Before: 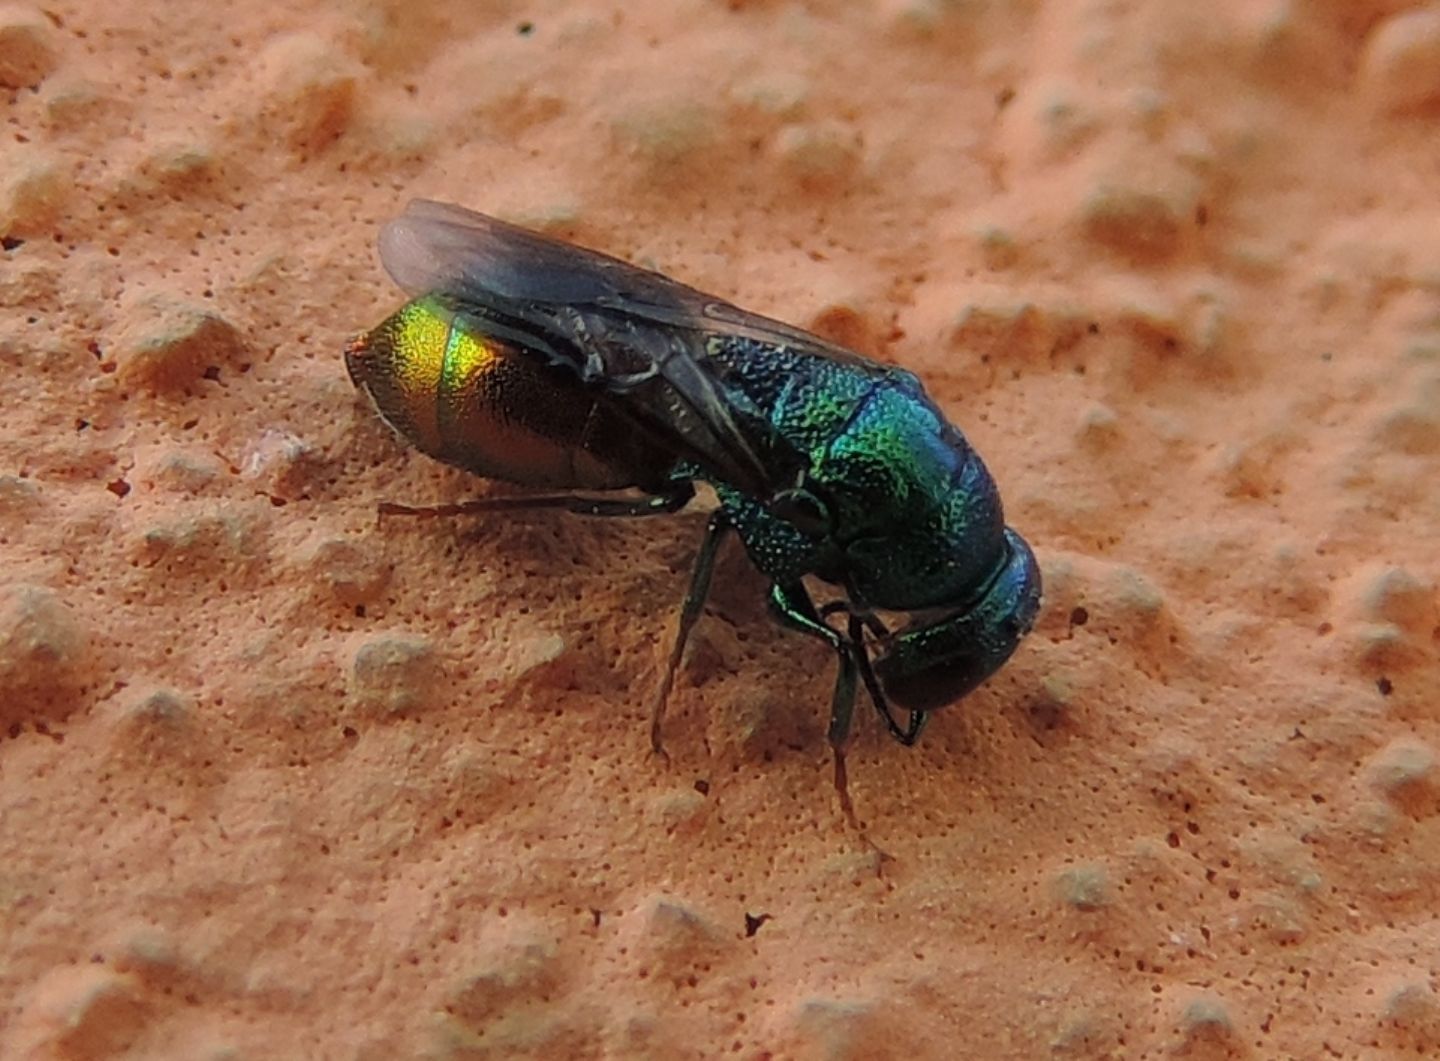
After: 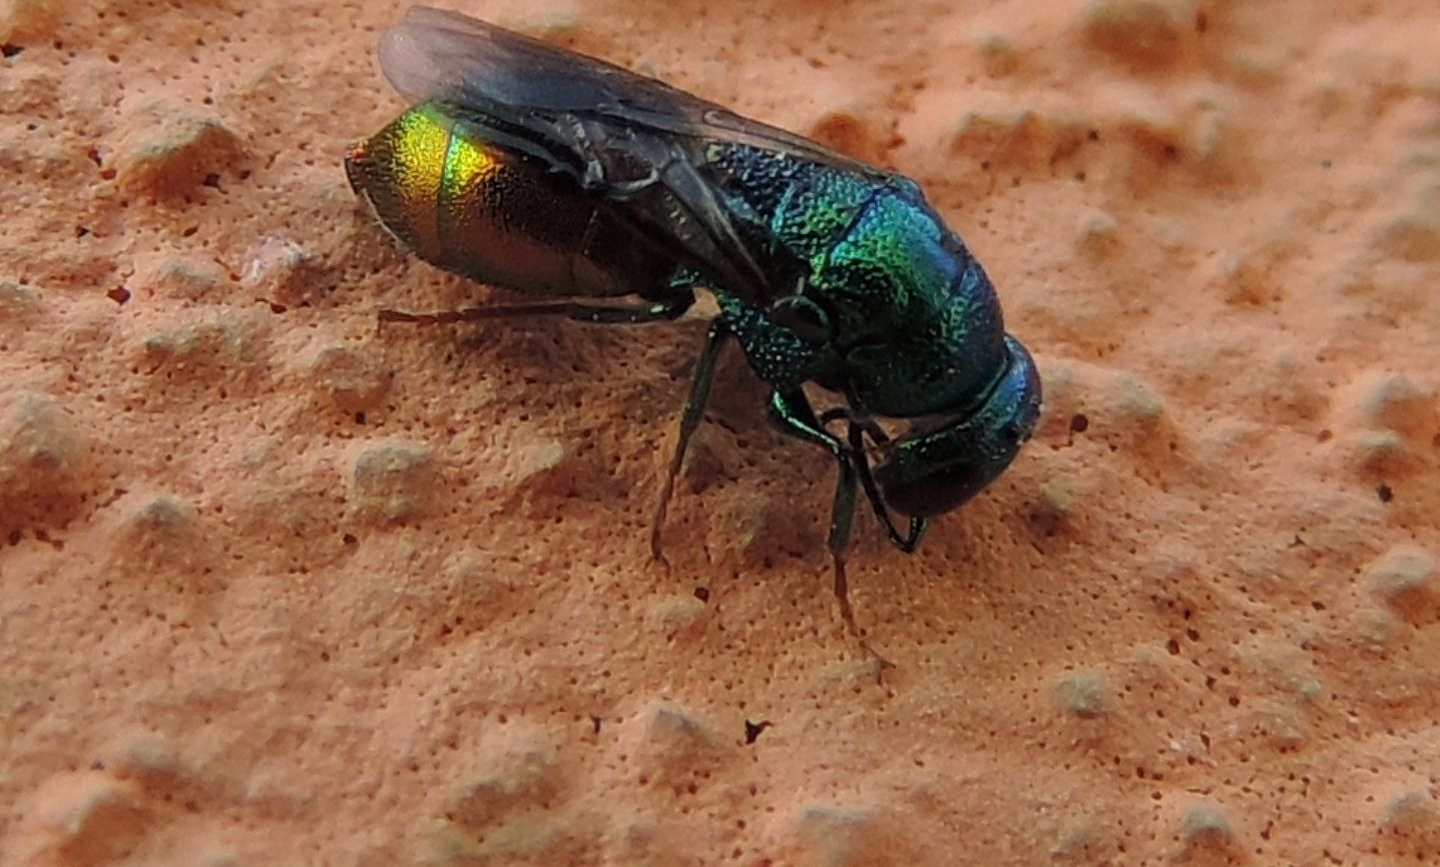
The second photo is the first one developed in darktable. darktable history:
crop and rotate: top 18.274%
contrast equalizer: y [[0.6 ×6], [0.55 ×6], [0 ×6], [0 ×6], [0 ×6]], mix 0.136
